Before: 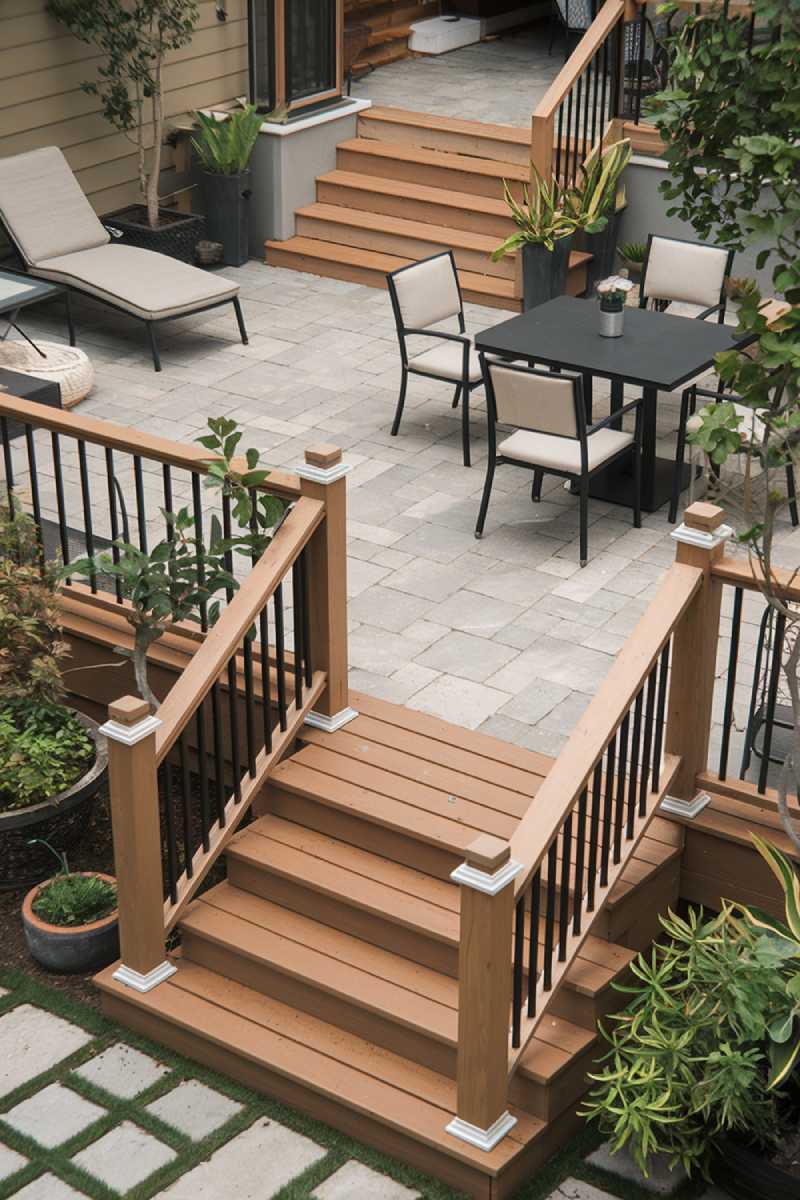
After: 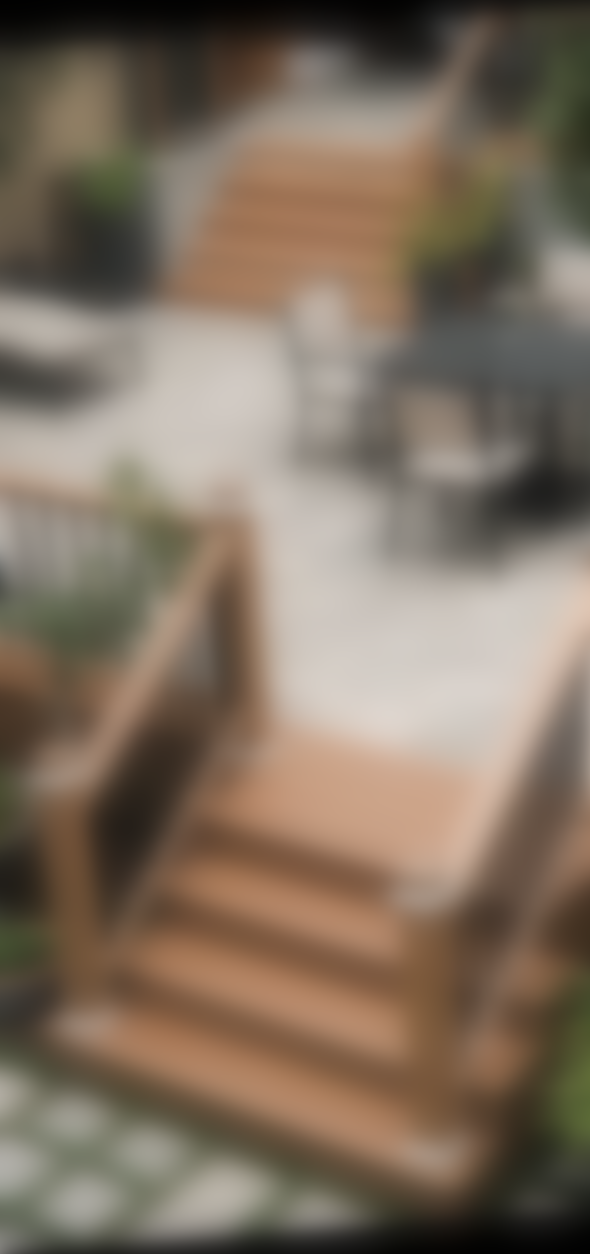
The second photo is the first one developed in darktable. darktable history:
lowpass: radius 16, unbound 0
crop and rotate: left 14.436%, right 18.898%
rotate and perspective: rotation -4.25°, automatic cropping off
vignetting: fall-off start 91.19%
